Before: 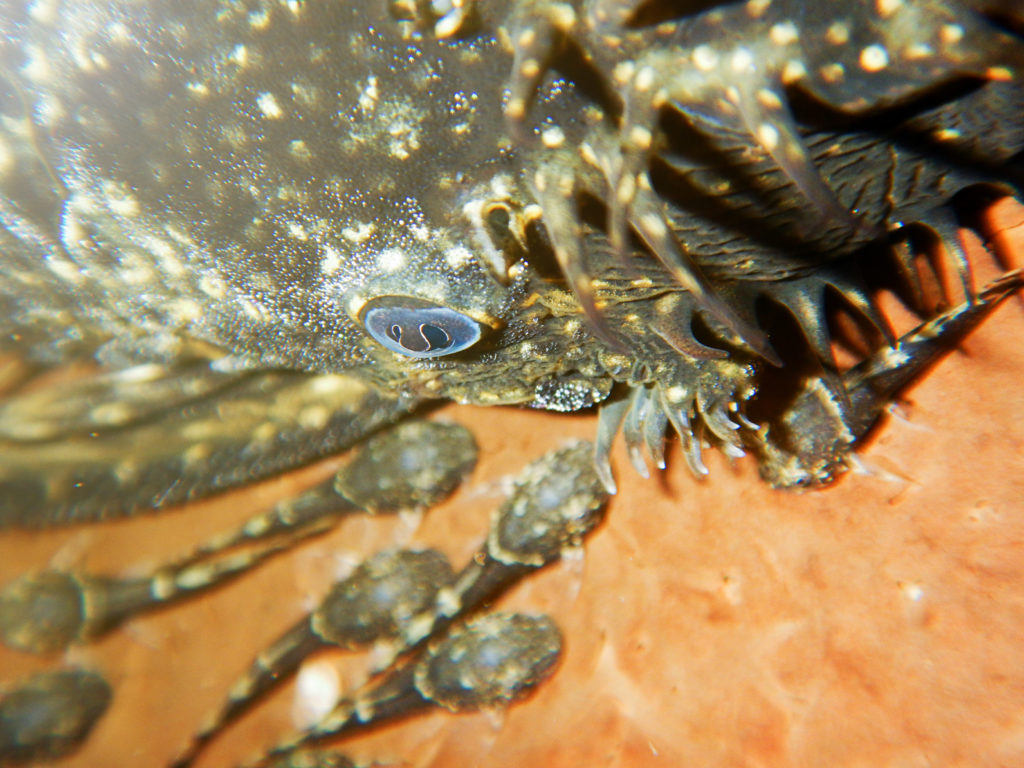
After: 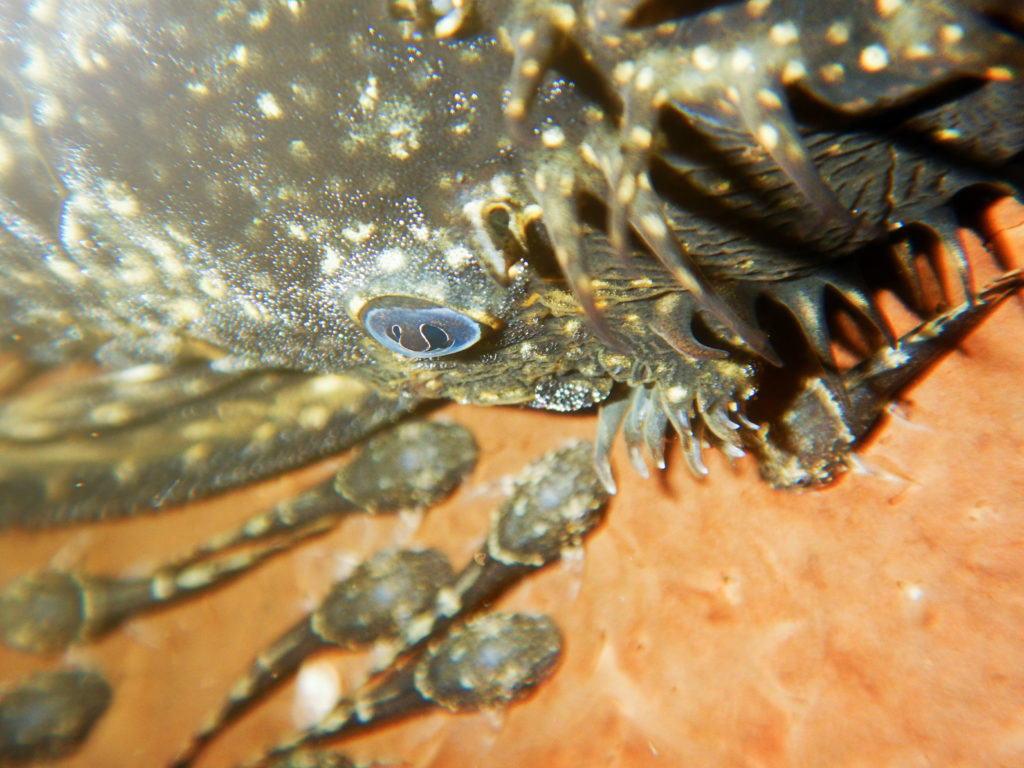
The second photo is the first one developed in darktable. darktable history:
haze removal: strength -0.045, compatibility mode true, adaptive false
